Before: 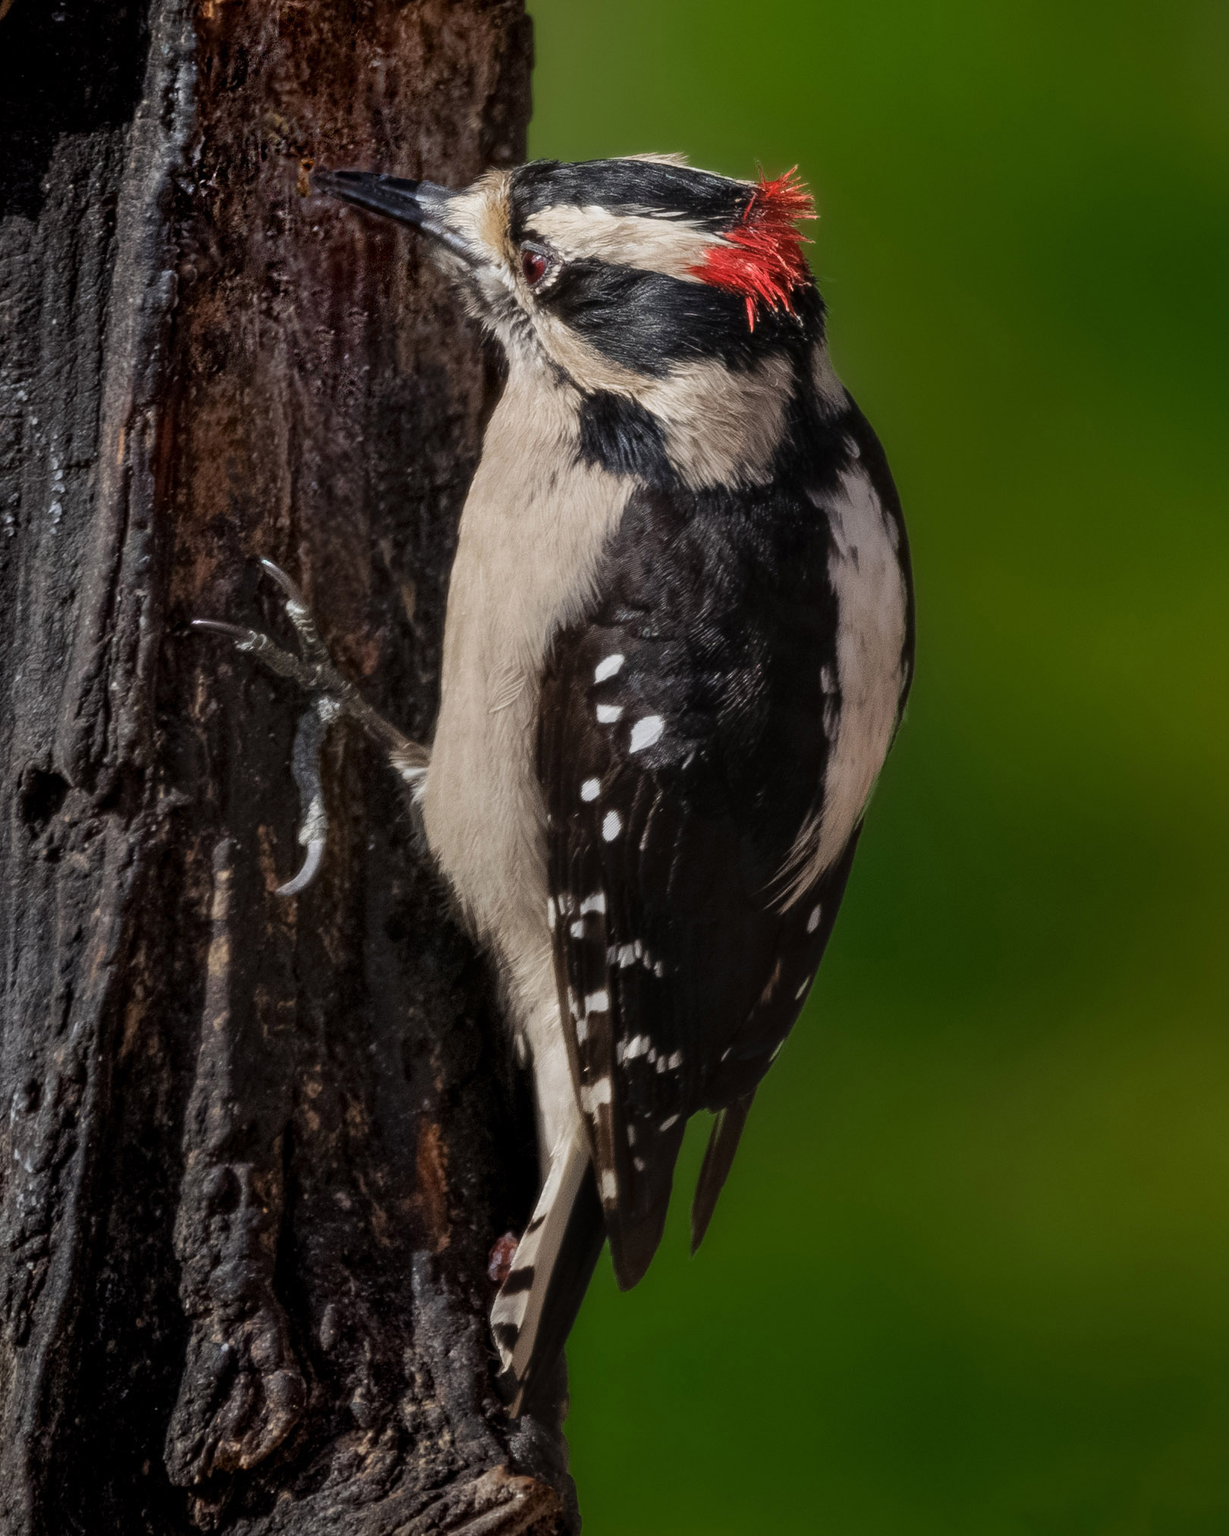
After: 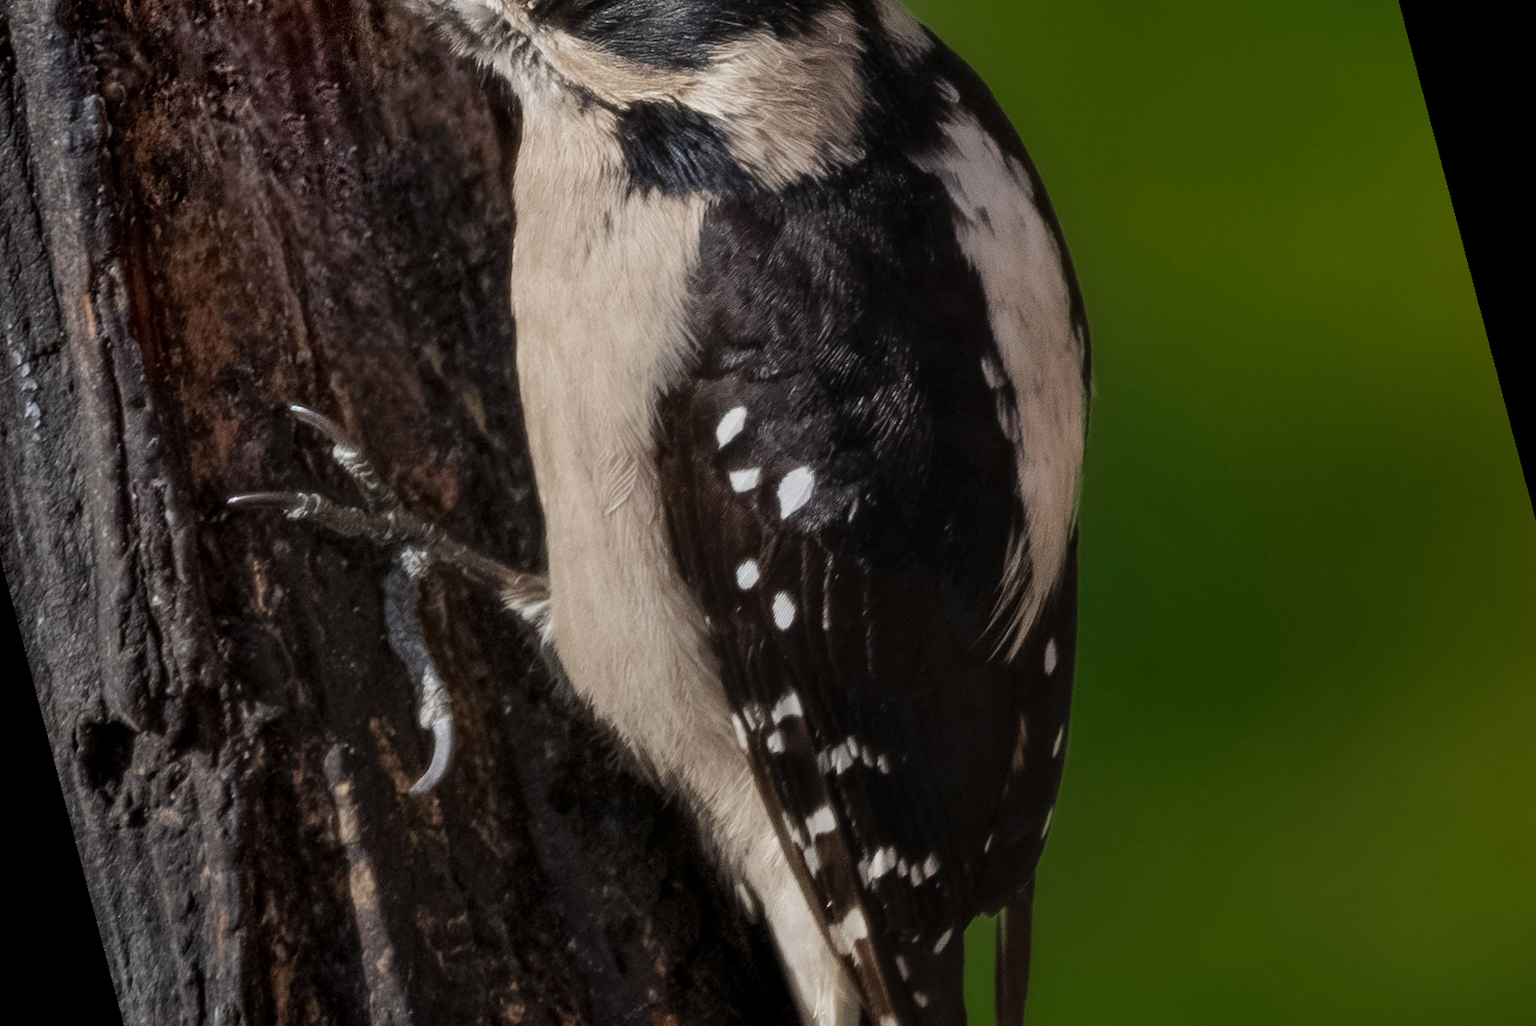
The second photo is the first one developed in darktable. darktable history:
crop: top 0.448%, right 0.264%, bottom 5.045%
rotate and perspective: rotation -14.8°, crop left 0.1, crop right 0.903, crop top 0.25, crop bottom 0.748
